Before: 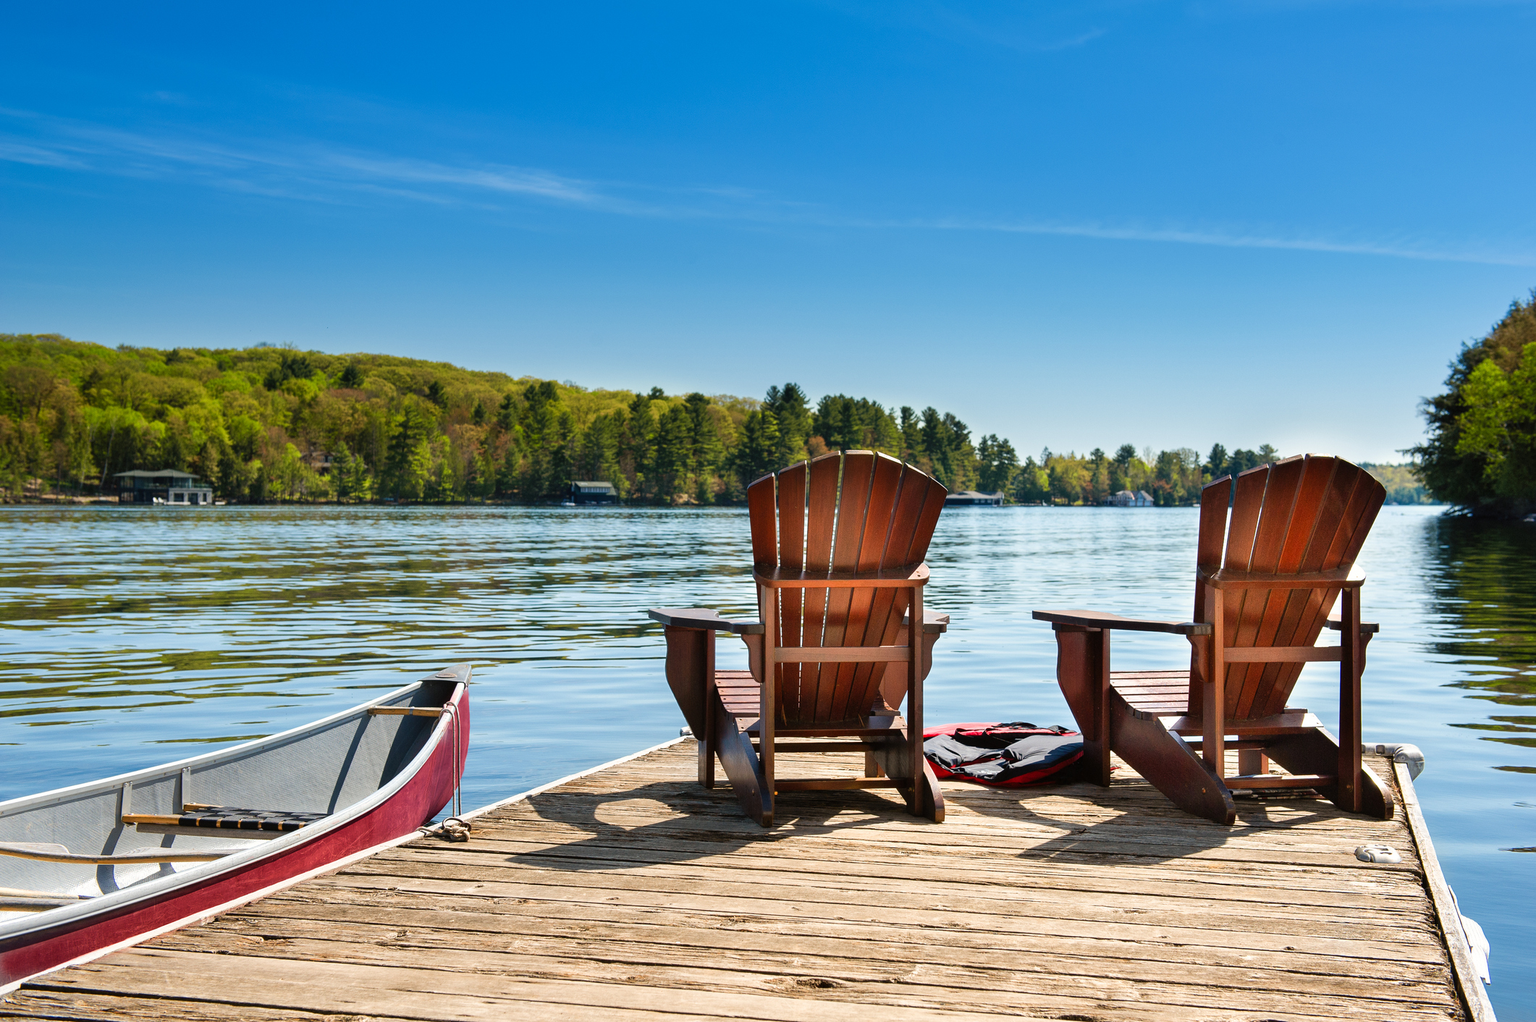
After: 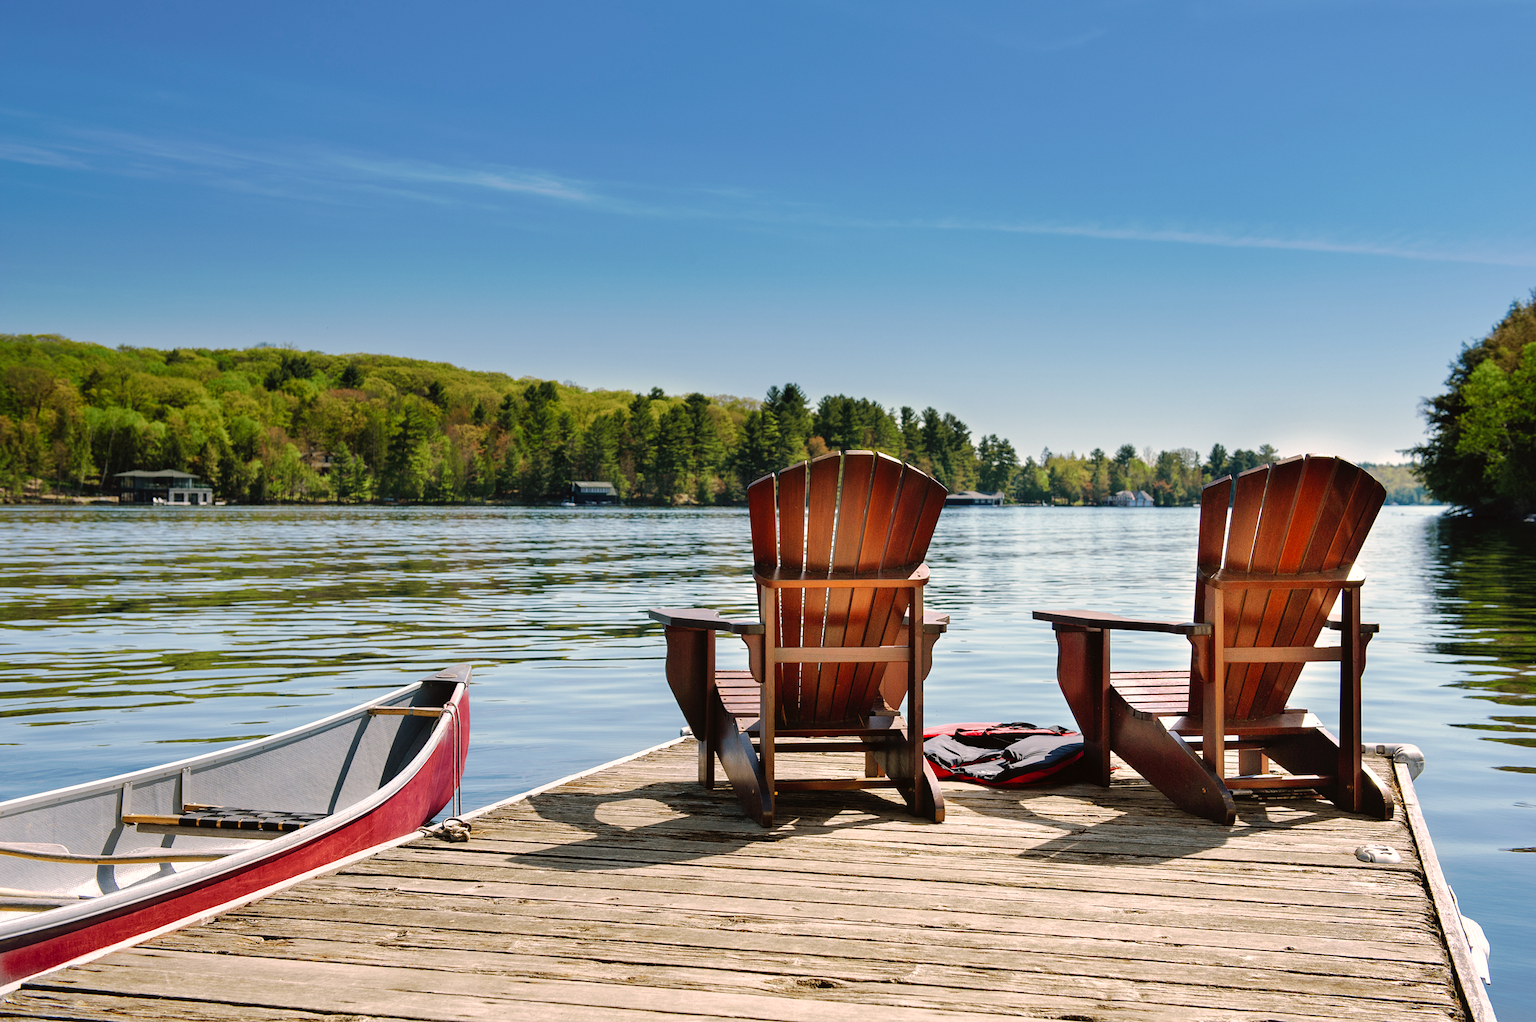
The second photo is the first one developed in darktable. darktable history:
tone curve: curves: ch0 [(0, 0) (0.003, 0.006) (0.011, 0.014) (0.025, 0.024) (0.044, 0.035) (0.069, 0.046) (0.1, 0.074) (0.136, 0.115) (0.177, 0.161) (0.224, 0.226) (0.277, 0.293) (0.335, 0.364) (0.399, 0.441) (0.468, 0.52) (0.543, 0.58) (0.623, 0.657) (0.709, 0.72) (0.801, 0.794) (0.898, 0.883) (1, 1)], preserve colors none
color look up table: target L [88.71, 92.61, 89.45, 76.73, 65.24, 52.49, 55.07, 53.8, 40.32, 34.14, 39.13, 9.7, 201.6, 96.79, 82.07, 81.14, 74.78, 65.11, 63.44, 63.09, 59.11, 53.4, 51.86, 54.9, 42.25, 30.8, 30.12, 22.93, 86.24, 73.57, 67.33, 70.59, 62.69, 57.63, 51.1, 62.32, 38.38, 32.79, 34.42, 32.2, 13.03, 5.546, 97.61, 95.42, 76.9, 64.68, 50.47, 44.27, 27.05], target a [-21.8, -6.916, -26.51, -42.1, -1.917, -45.25, -24.45, -36.5, -17.27, -26.86, -8.341, -11.94, 0, 13.34, -3.03, 10.01, 35.33, 37.64, 3.259, 21.87, 74.4, 77.17, 36.79, 74.93, 28.7, 6.811, 46.19, 11.92, 24.58, 51.69, 31.27, 56.65, 32.94, 74.13, 3.434, 51.25, 50.68, 35.94, 28.27, 25.5, 25, 14.47, -25.47, -45.99, -28.88, -4.093, -3.296, -25.15, -0.061], target b [28.09, 33.01, 48.9, 17.46, 16.65, 37.13, 38.27, 18.24, 16.06, 25.83, 32.24, 6.201, -0.001, 4.076, 71.86, 47.83, 10.16, 70.13, 54.12, 12.67, 31.46, 59.5, 30.88, 16.48, 44.32, 6.925, 35.98, 27.51, -12.4, -18.92, -39.68, -37.27, -6.688, -13.46, -4.6, -50.57, -49.67, 0.307, -26.71, -56.28, -36, -17.23, 4.766, -9.25, -28.99, -13.17, -39.85, -2.118, -24.98], num patches 49
